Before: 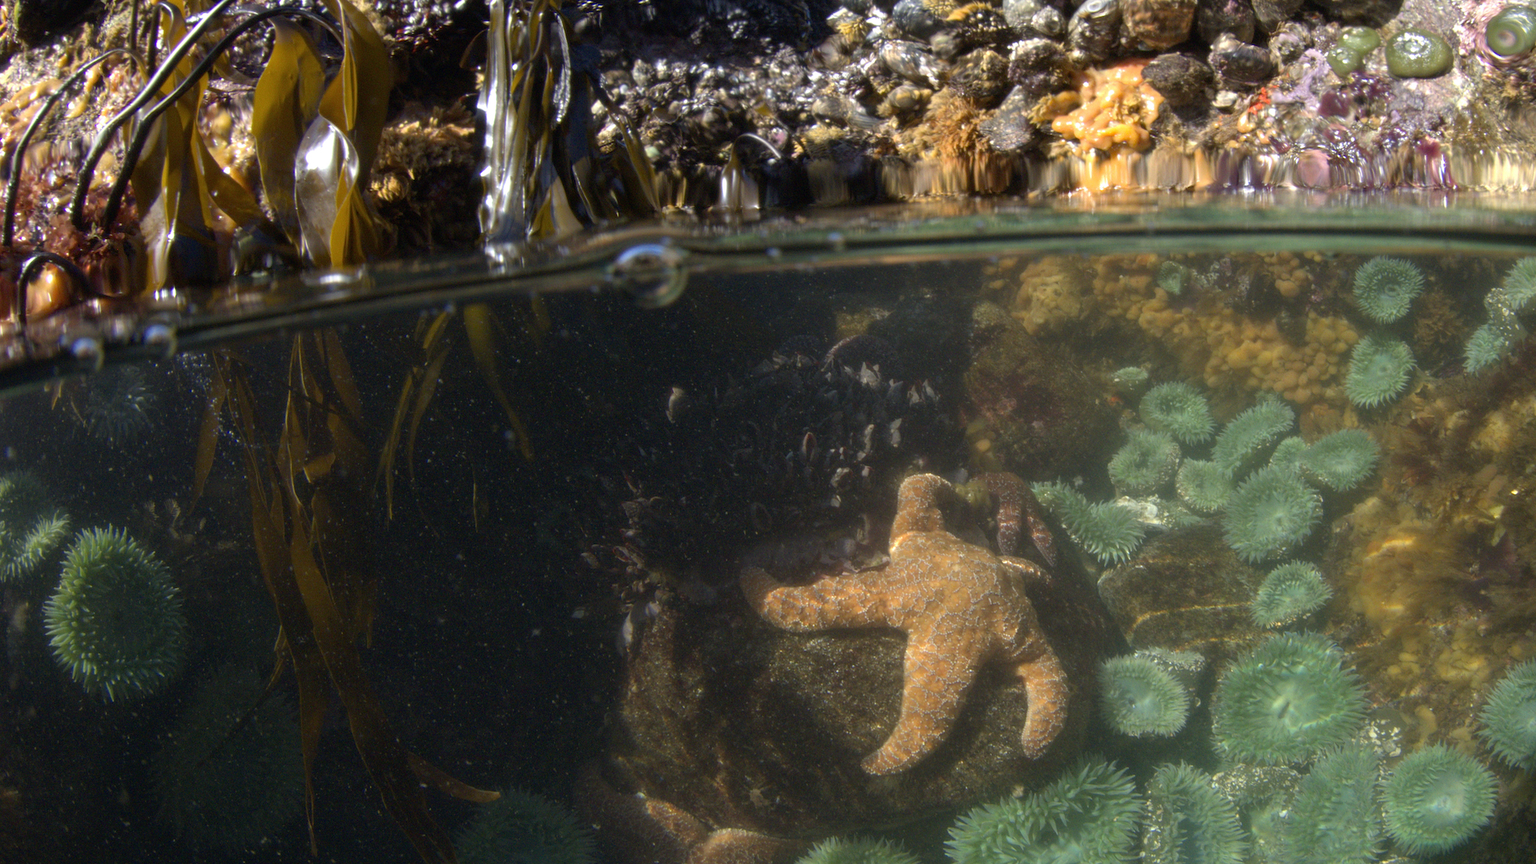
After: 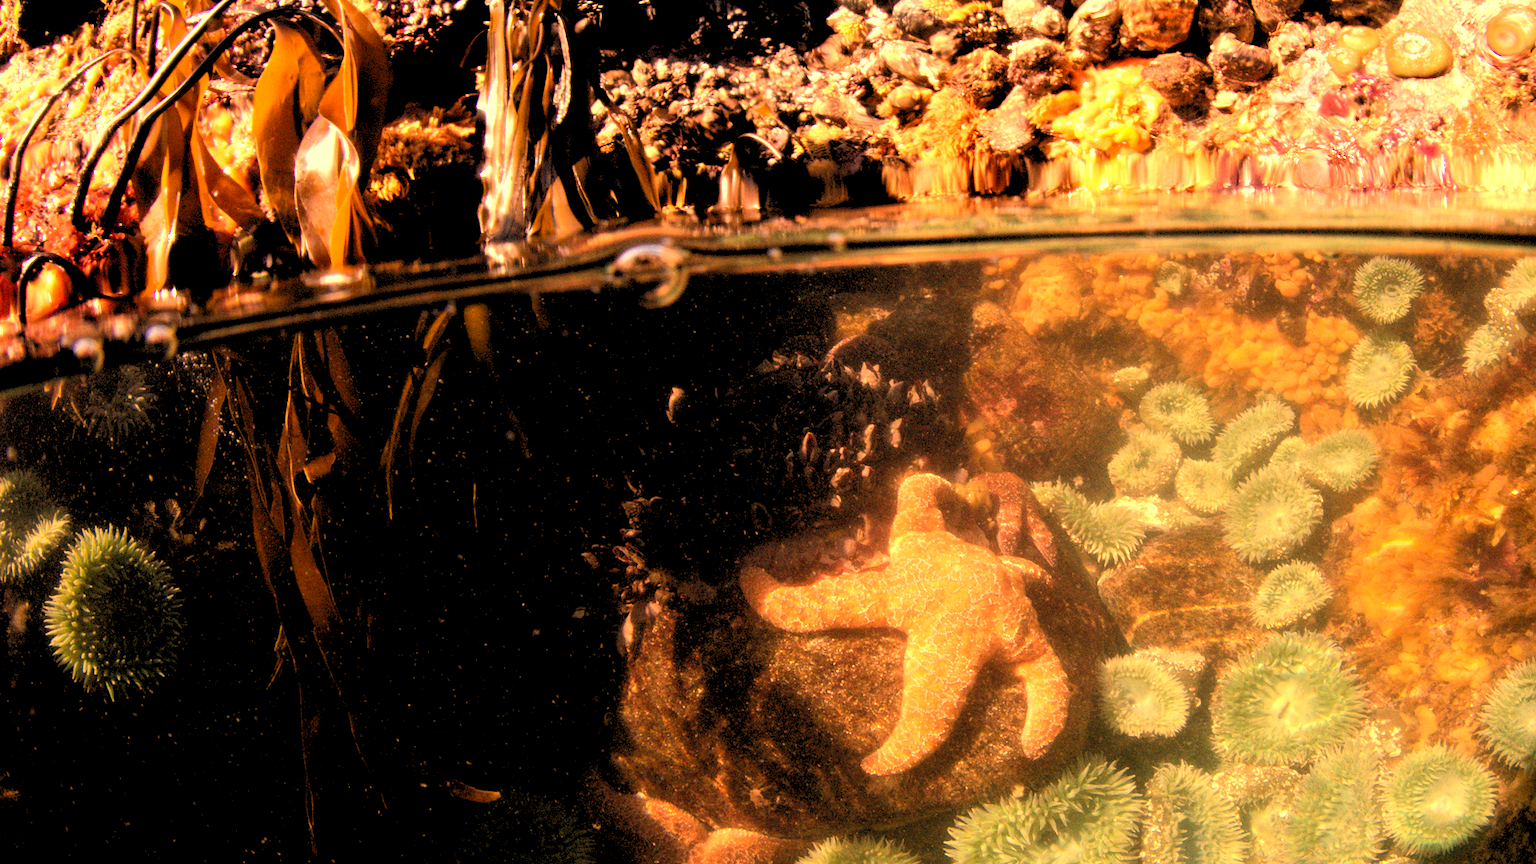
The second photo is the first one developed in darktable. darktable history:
levels: levels [0.093, 0.434, 0.988]
white balance: red 1.467, blue 0.684
tone equalizer: -8 EV -1.08 EV, -7 EV -1.01 EV, -6 EV -0.867 EV, -5 EV -0.578 EV, -3 EV 0.578 EV, -2 EV 0.867 EV, -1 EV 1.01 EV, +0 EV 1.08 EV, edges refinement/feathering 500, mask exposure compensation -1.57 EV, preserve details no
